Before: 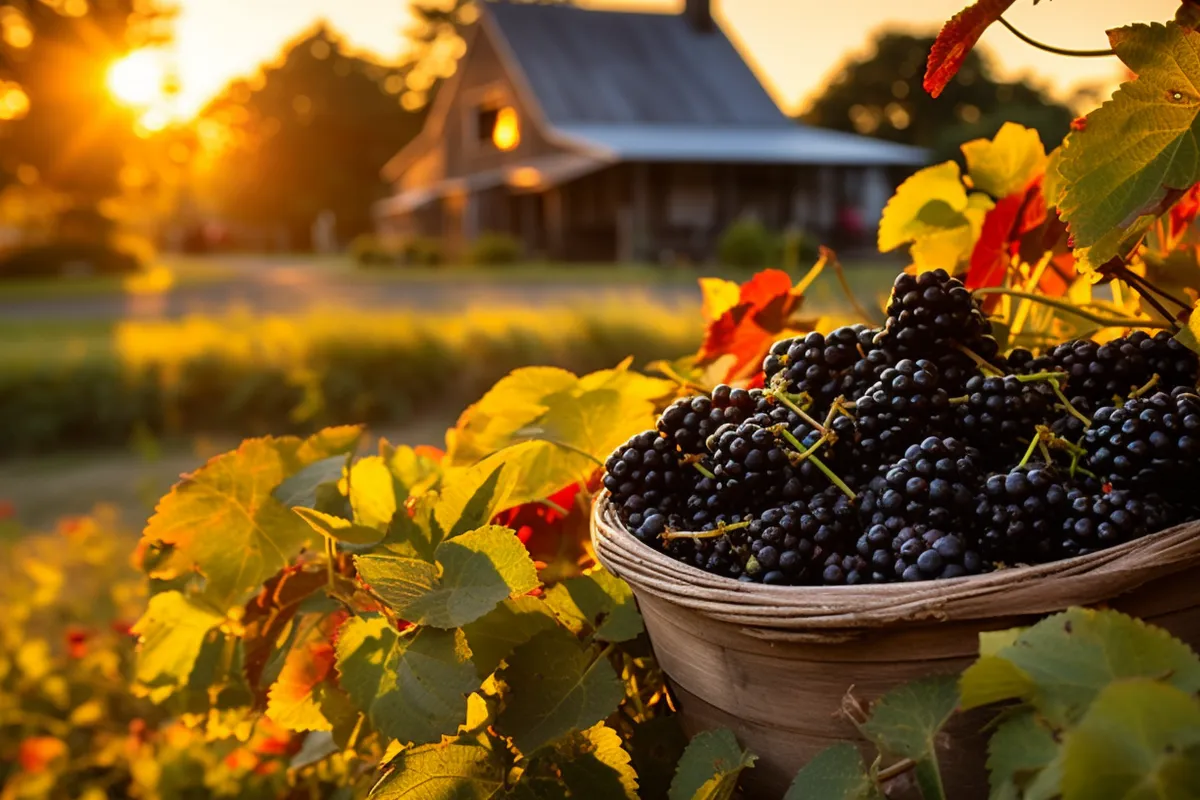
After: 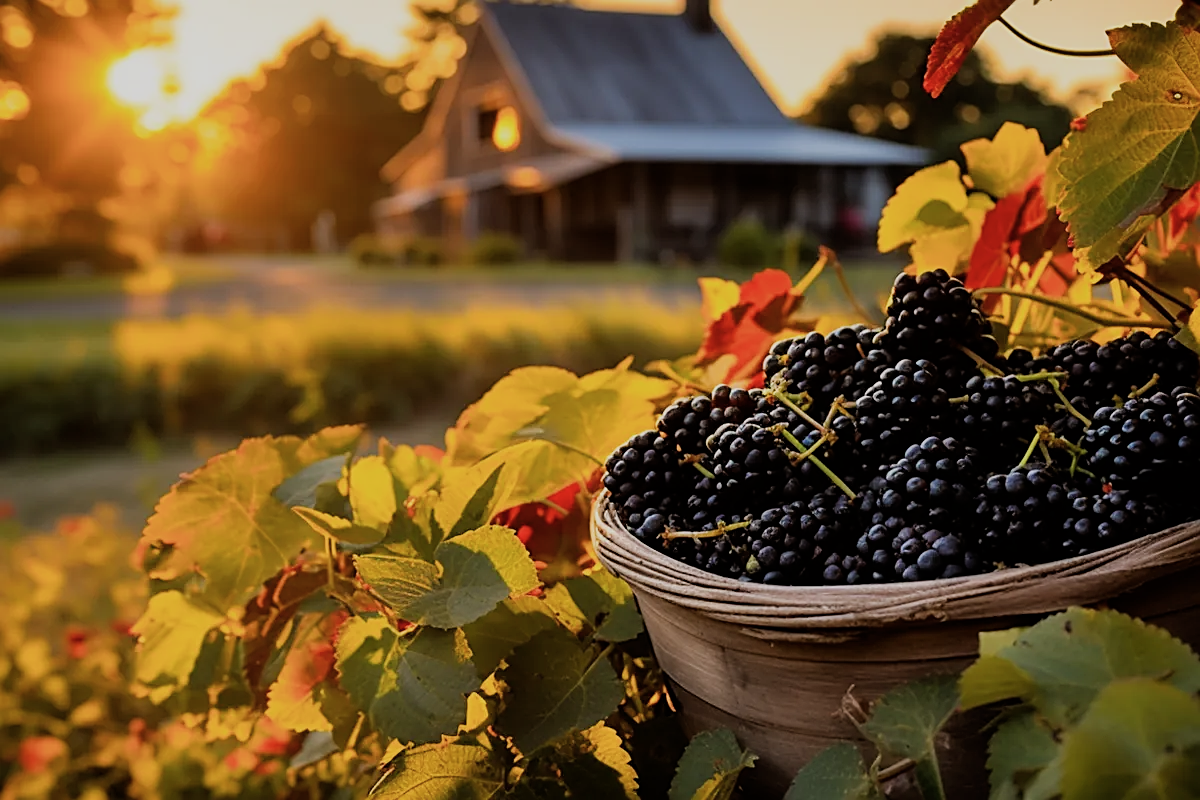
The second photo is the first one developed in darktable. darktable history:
filmic rgb: black relative exposure -7.65 EV, white relative exposure 4.56 EV, hardness 3.61
contrast brightness saturation: saturation -0.067
color balance rgb: perceptual saturation grading › global saturation 0.869%
sharpen: on, module defaults
